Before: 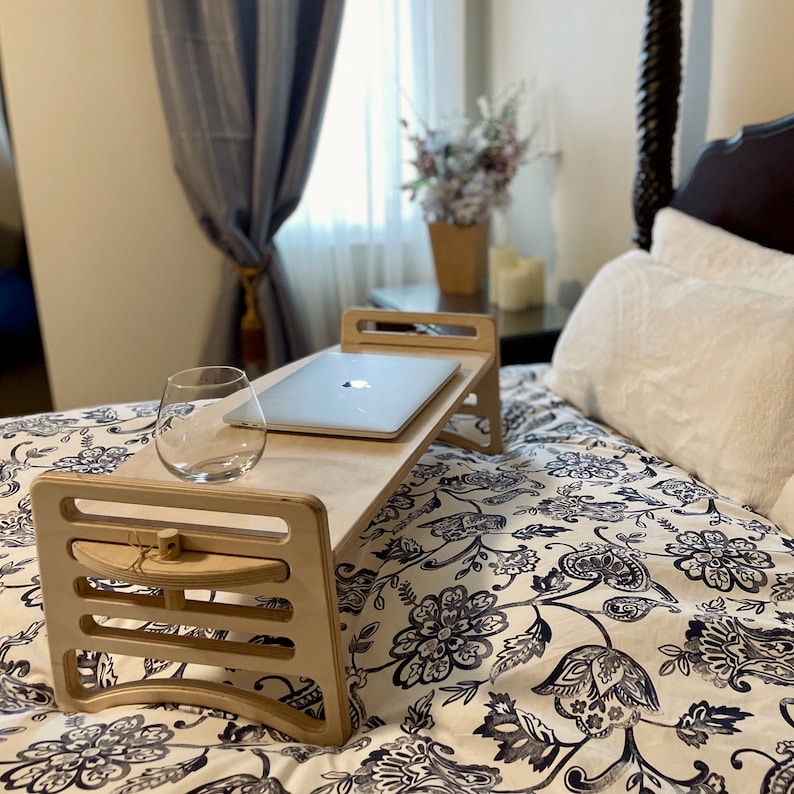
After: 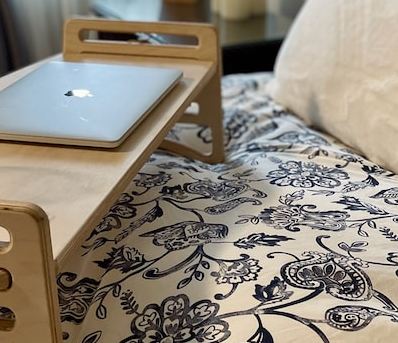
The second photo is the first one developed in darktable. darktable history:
crop: left 35.091%, top 36.723%, right 14.659%, bottom 20.06%
